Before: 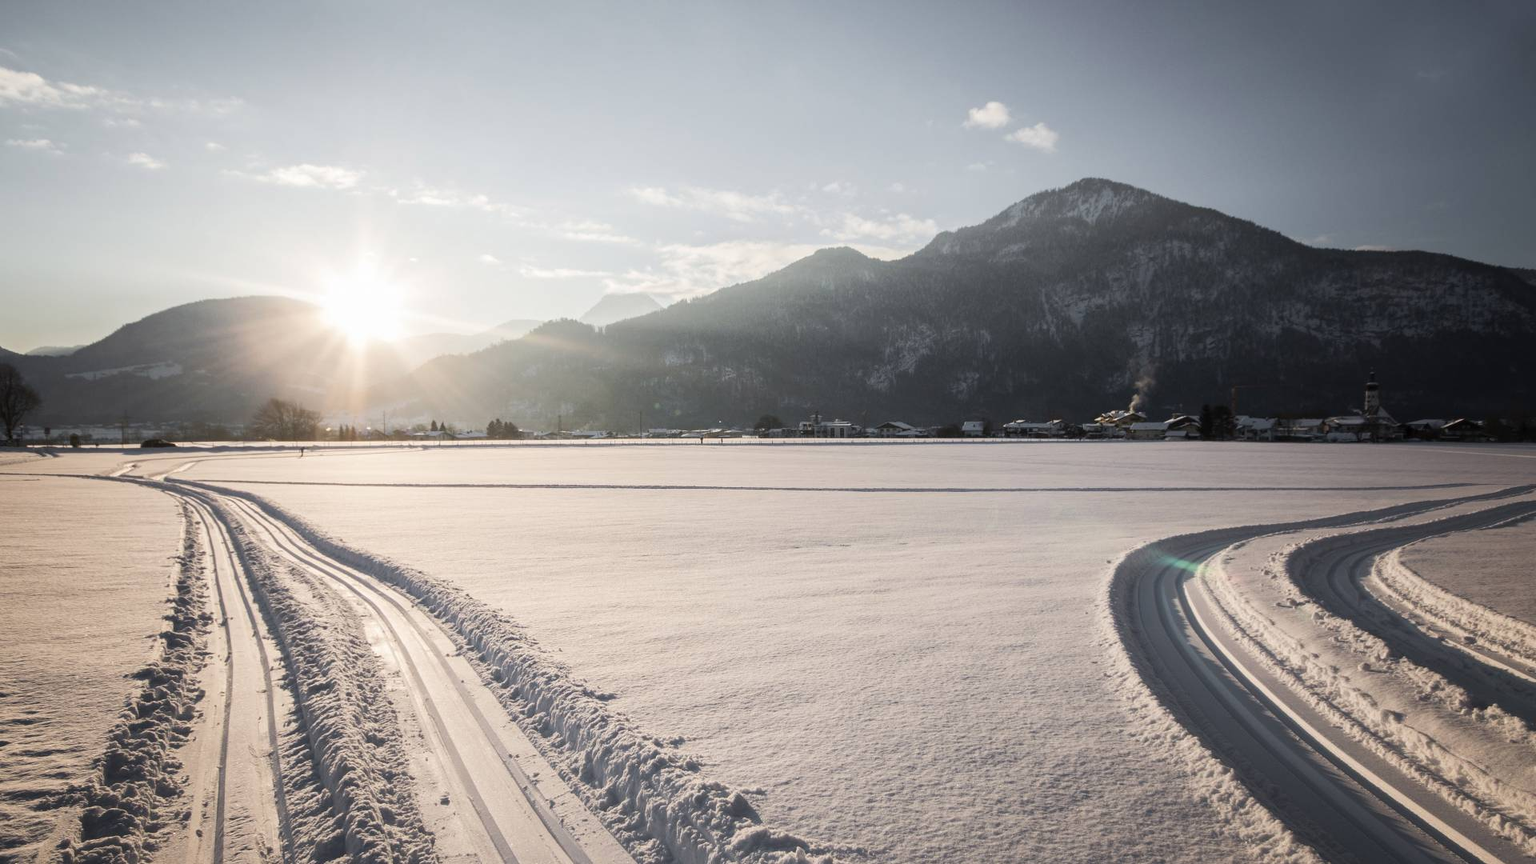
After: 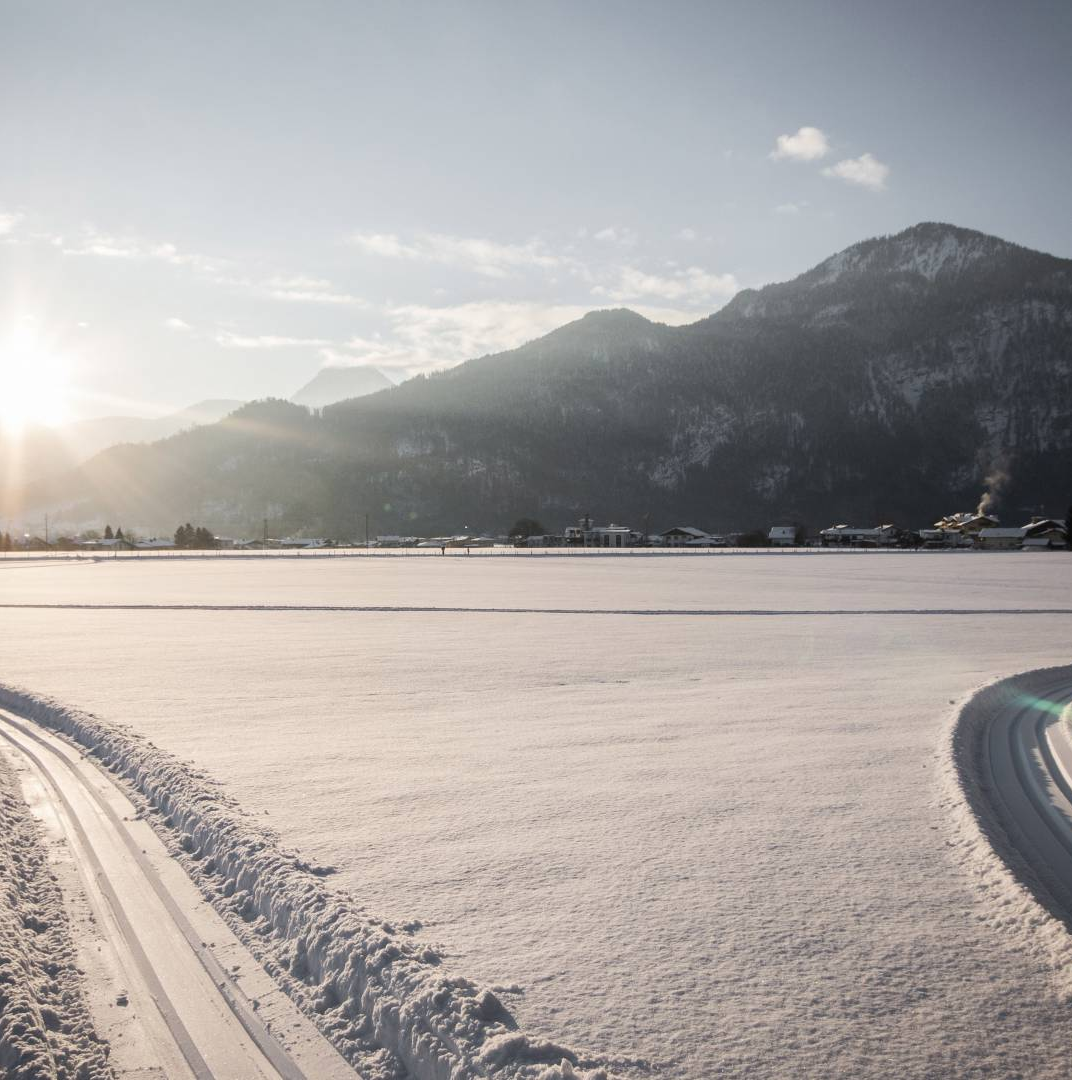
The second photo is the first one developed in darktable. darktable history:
crop and rotate: left 22.609%, right 21.539%
